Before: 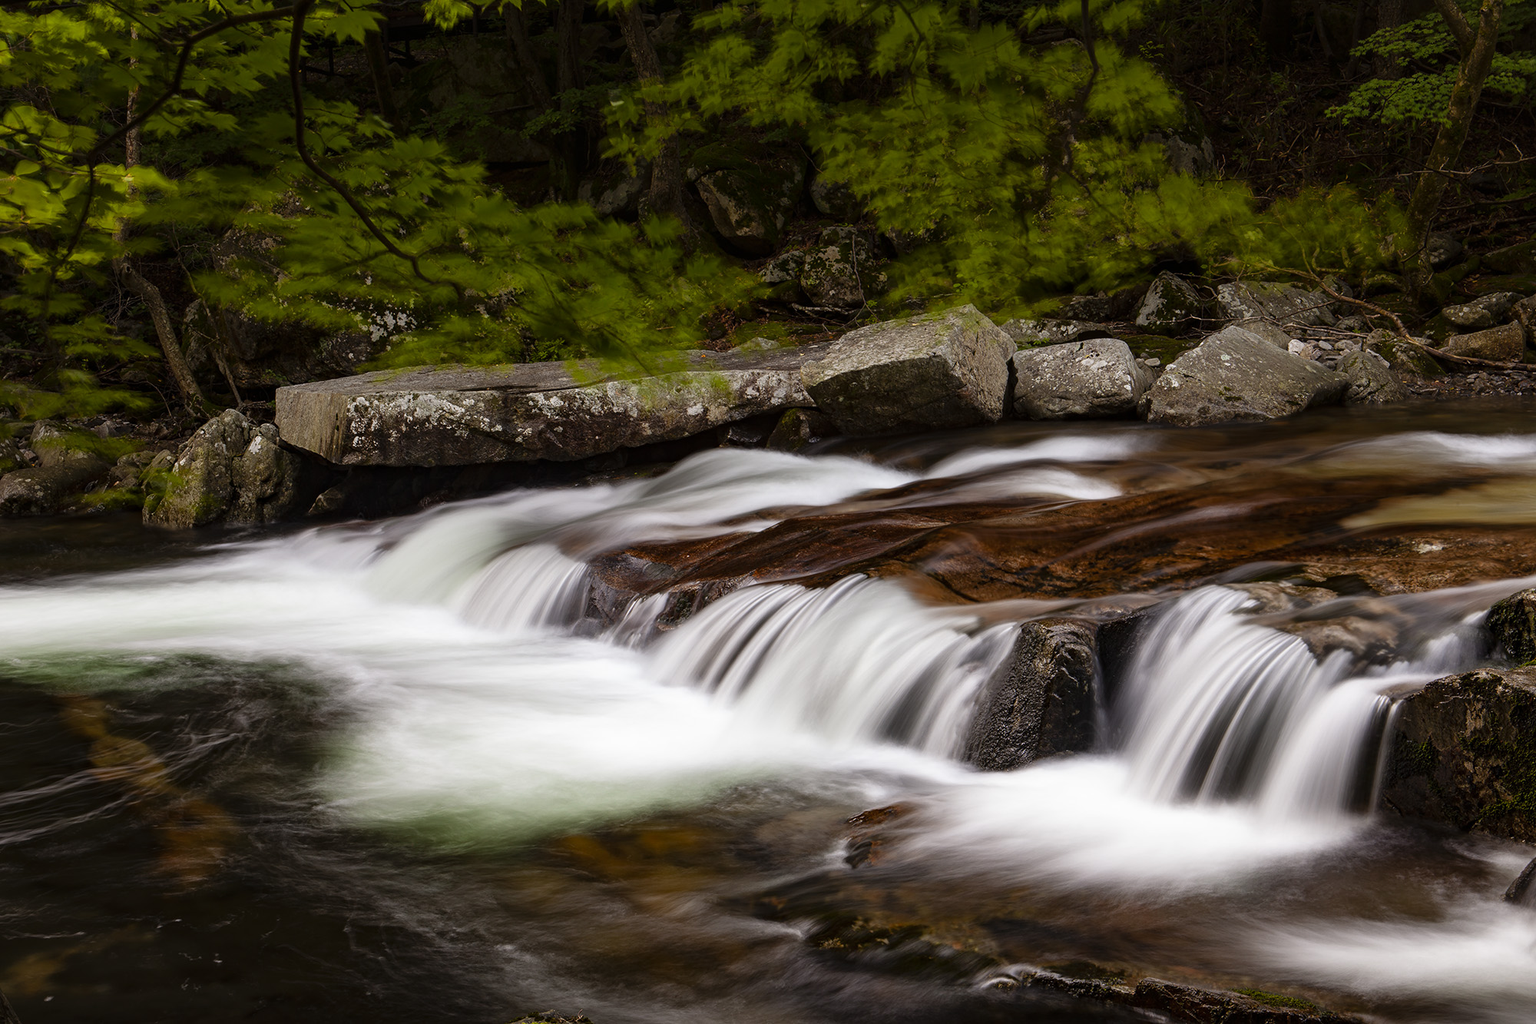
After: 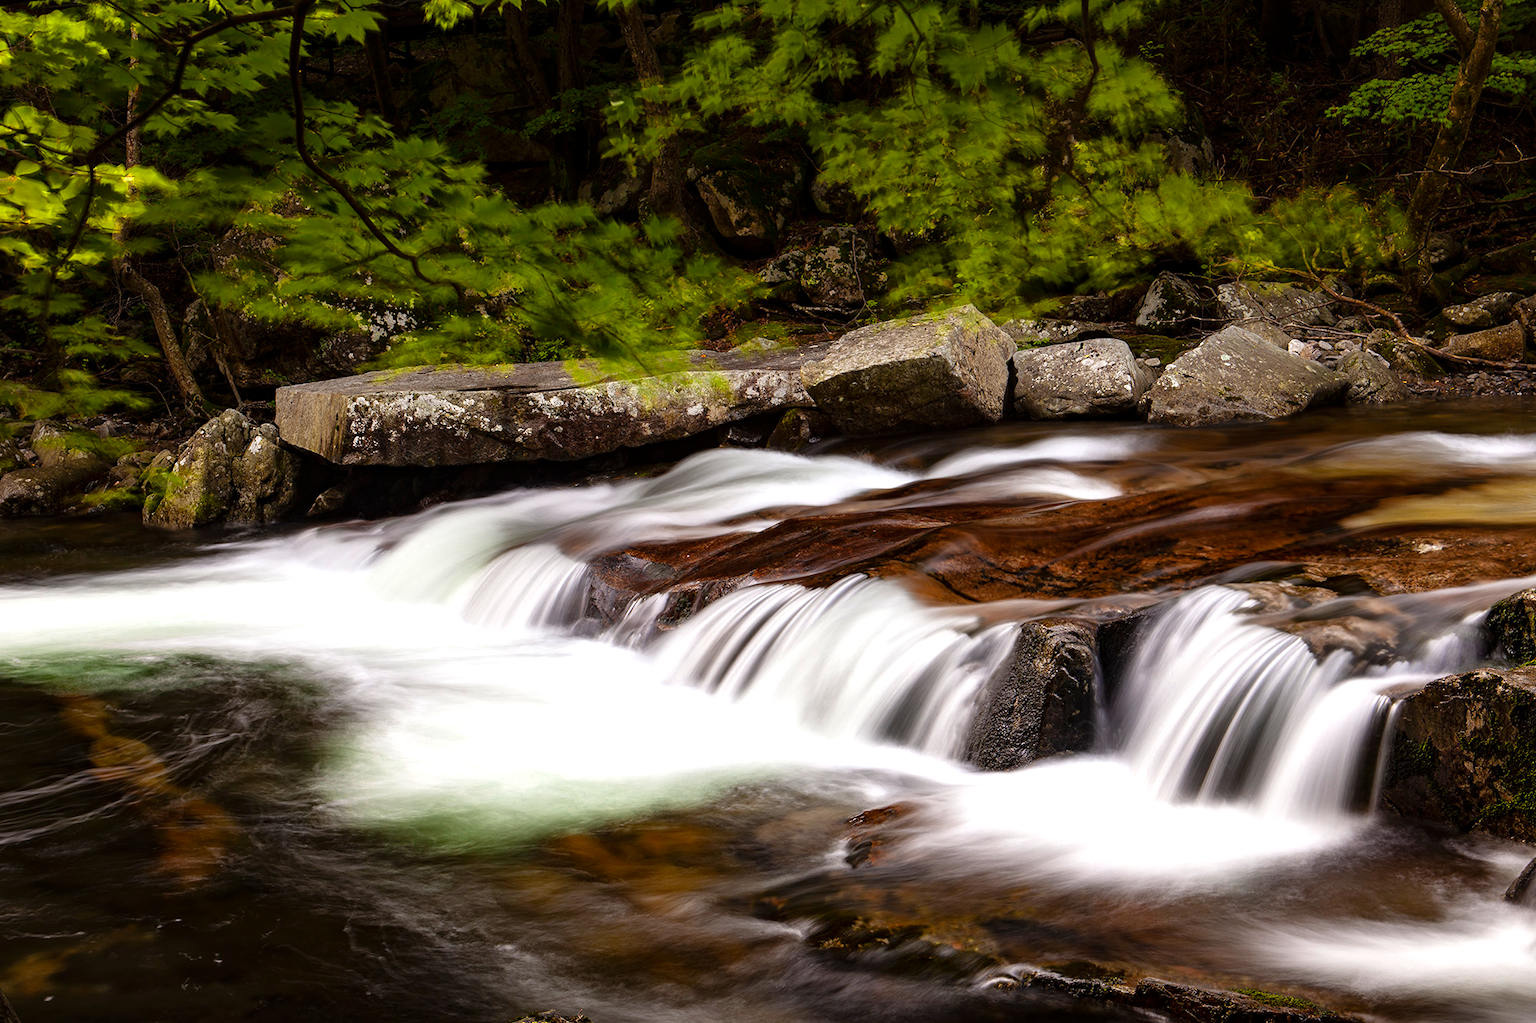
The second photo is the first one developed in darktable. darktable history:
color zones: curves: ch0 [(0, 0.485) (0.178, 0.476) (0.261, 0.623) (0.411, 0.403) (0.708, 0.603) (0.934, 0.412)]; ch1 [(0.003, 0.485) (0.149, 0.496) (0.229, 0.584) (0.326, 0.551) (0.484, 0.262) (0.757, 0.643)]
exposure: exposure 0.178 EV, compensate exposure bias true, compensate highlight preservation false
